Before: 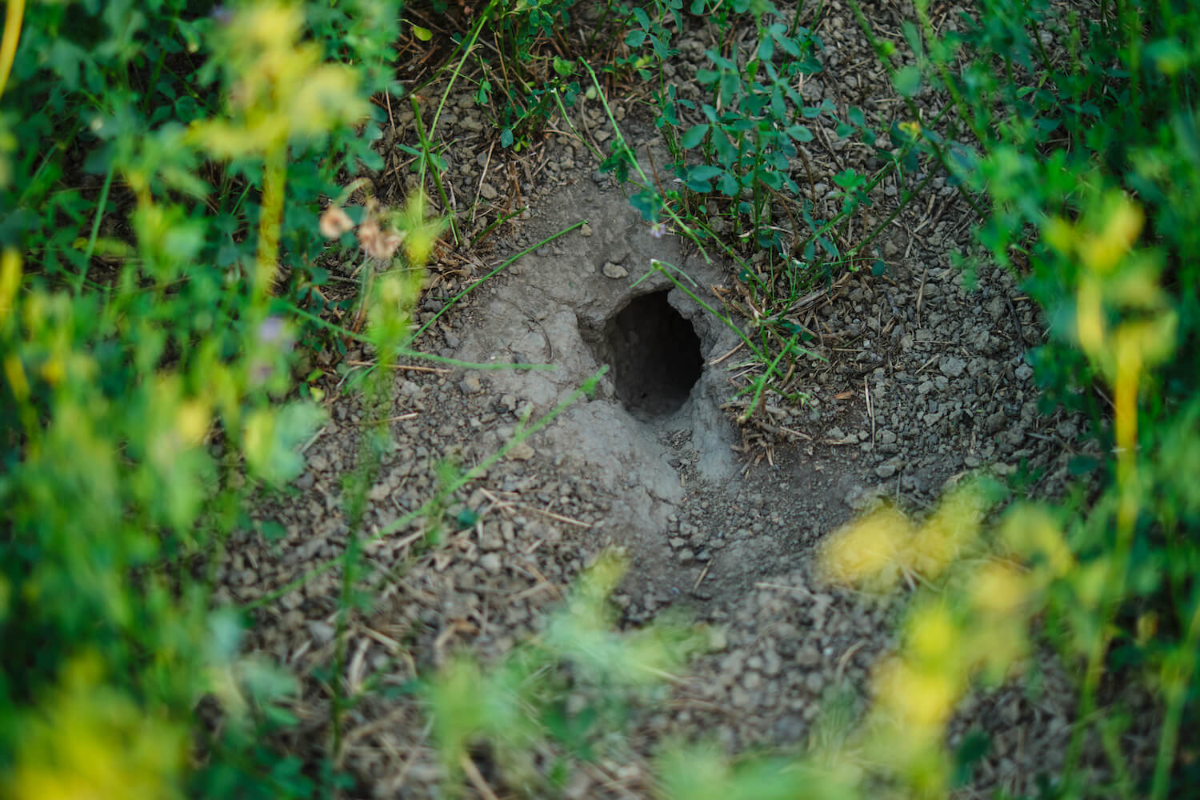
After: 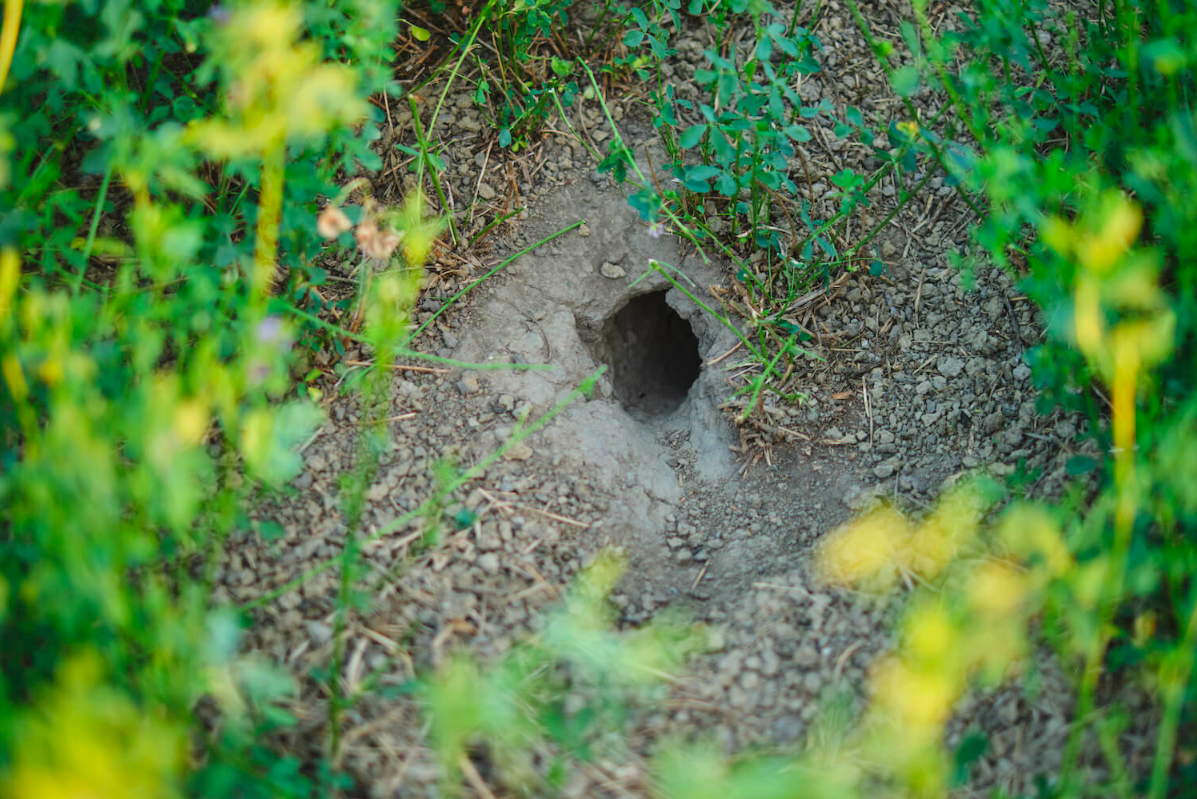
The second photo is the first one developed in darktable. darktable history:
crop and rotate: left 0.17%, bottom 0.005%
levels: levels [0, 0.43, 0.984]
